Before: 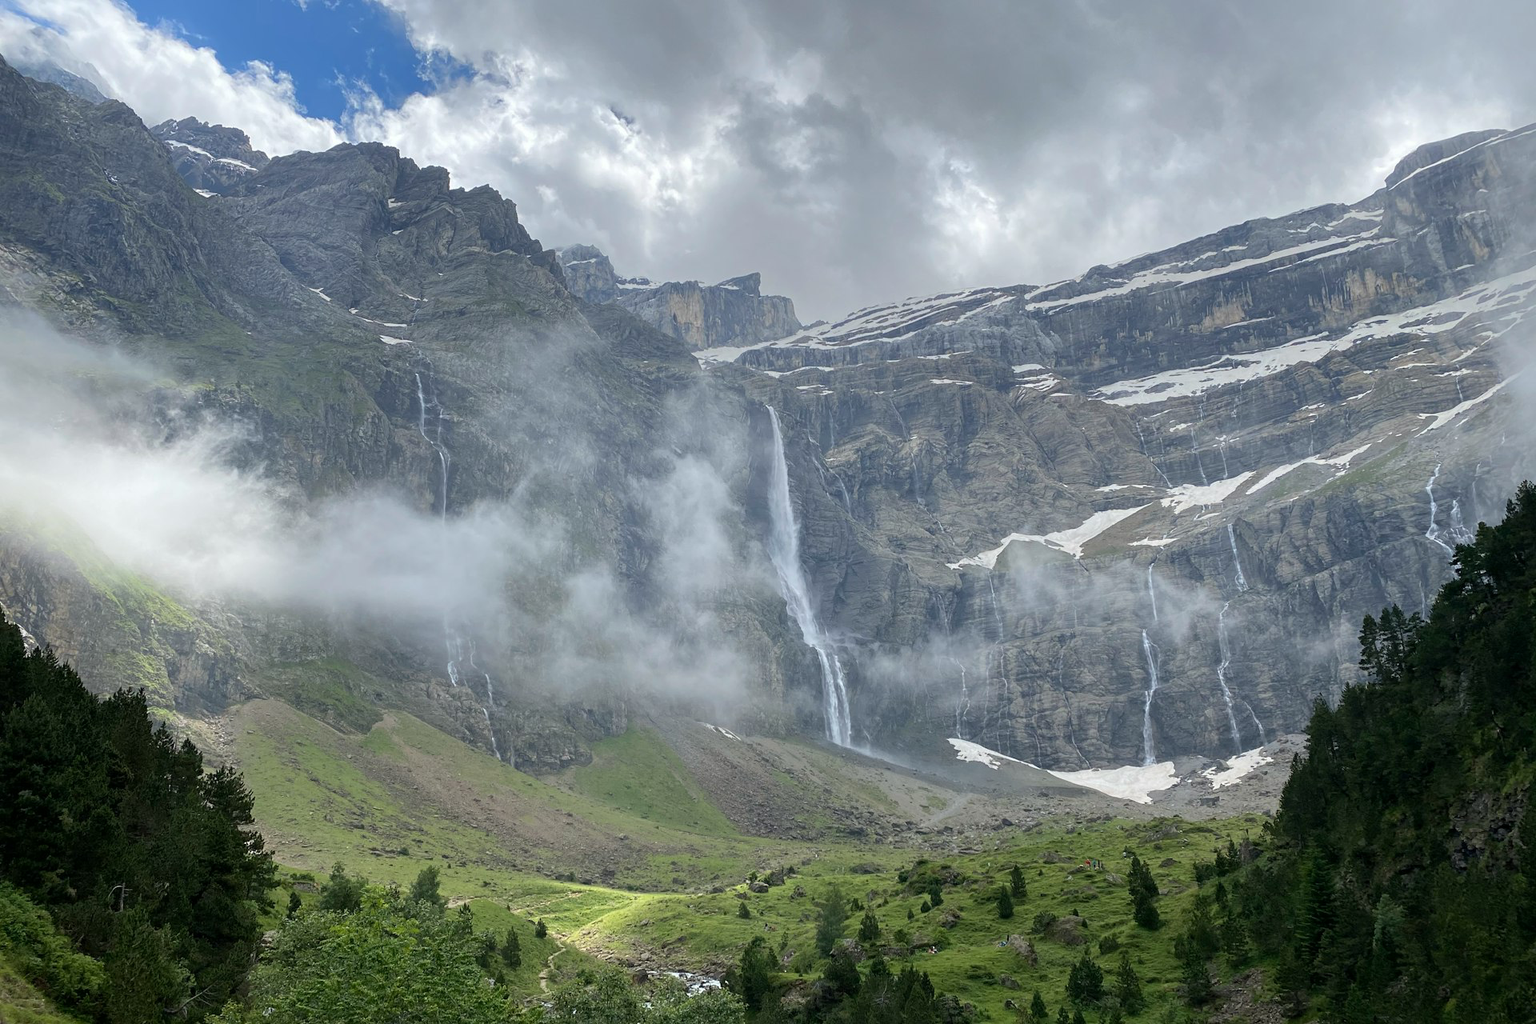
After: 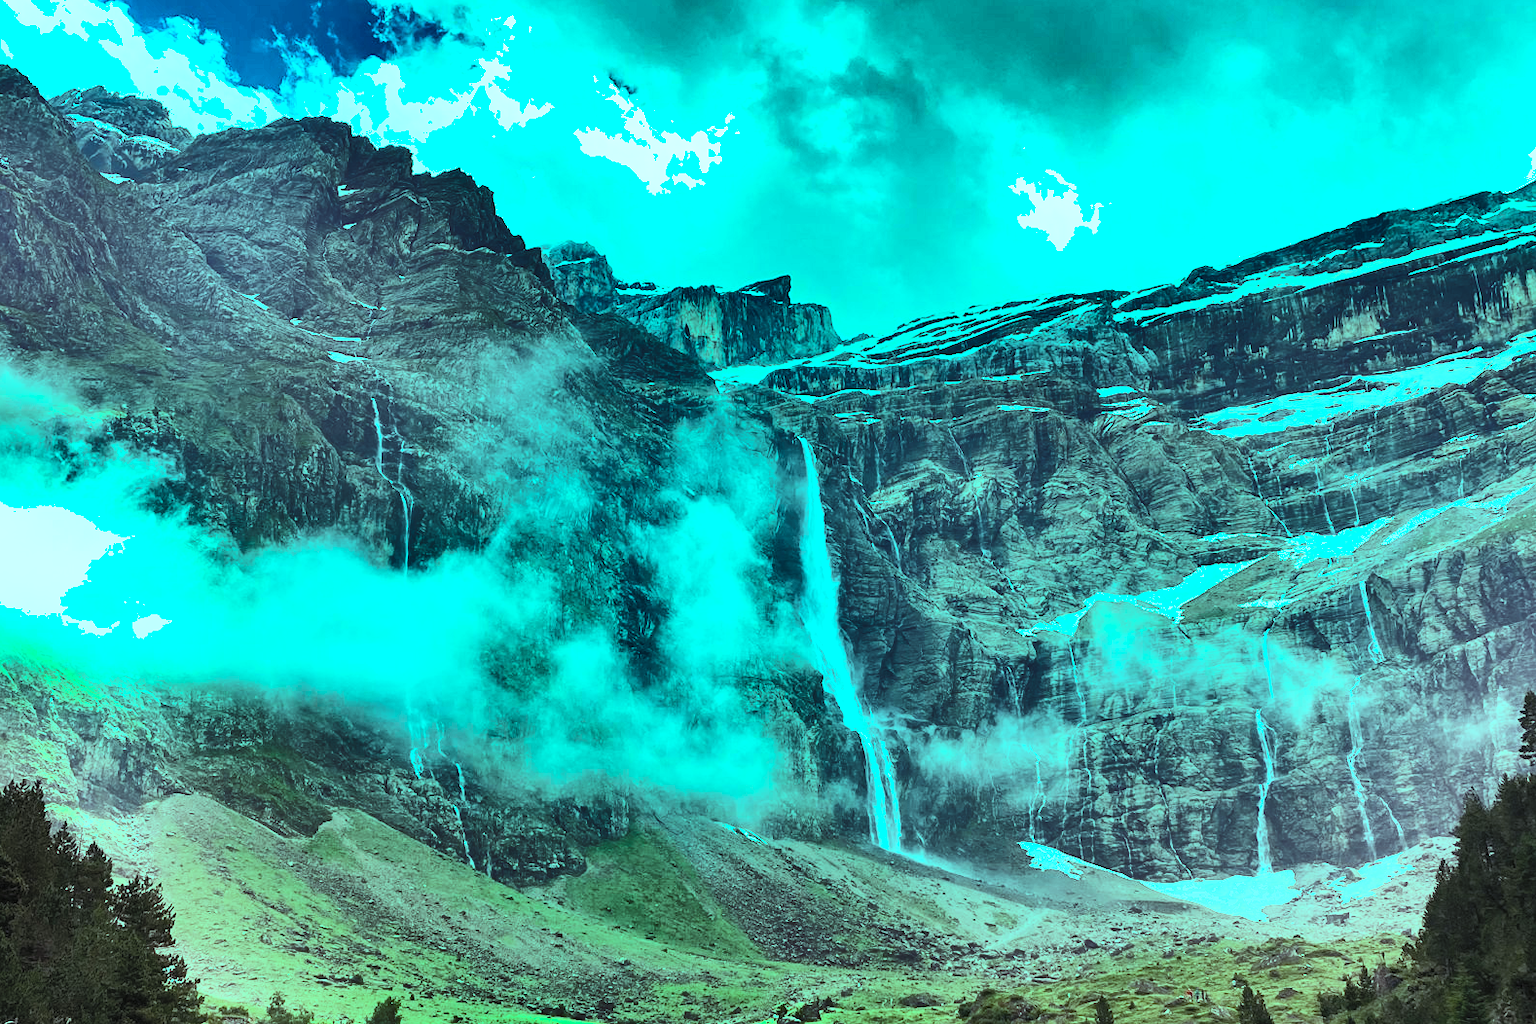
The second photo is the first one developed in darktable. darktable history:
contrast brightness saturation: contrast 0.43, brightness 0.56, saturation -0.19
shadows and highlights: shadows 20.91, highlights -82.73, soften with gaussian
crop and rotate: left 7.196%, top 4.574%, right 10.605%, bottom 13.178%
color balance rgb: shadows lift › luminance 0.49%, shadows lift › chroma 6.83%, shadows lift › hue 300.29°, power › hue 208.98°, highlights gain › luminance 20.24%, highlights gain › chroma 13.17%, highlights gain › hue 173.85°, perceptual saturation grading › global saturation 18.05%
